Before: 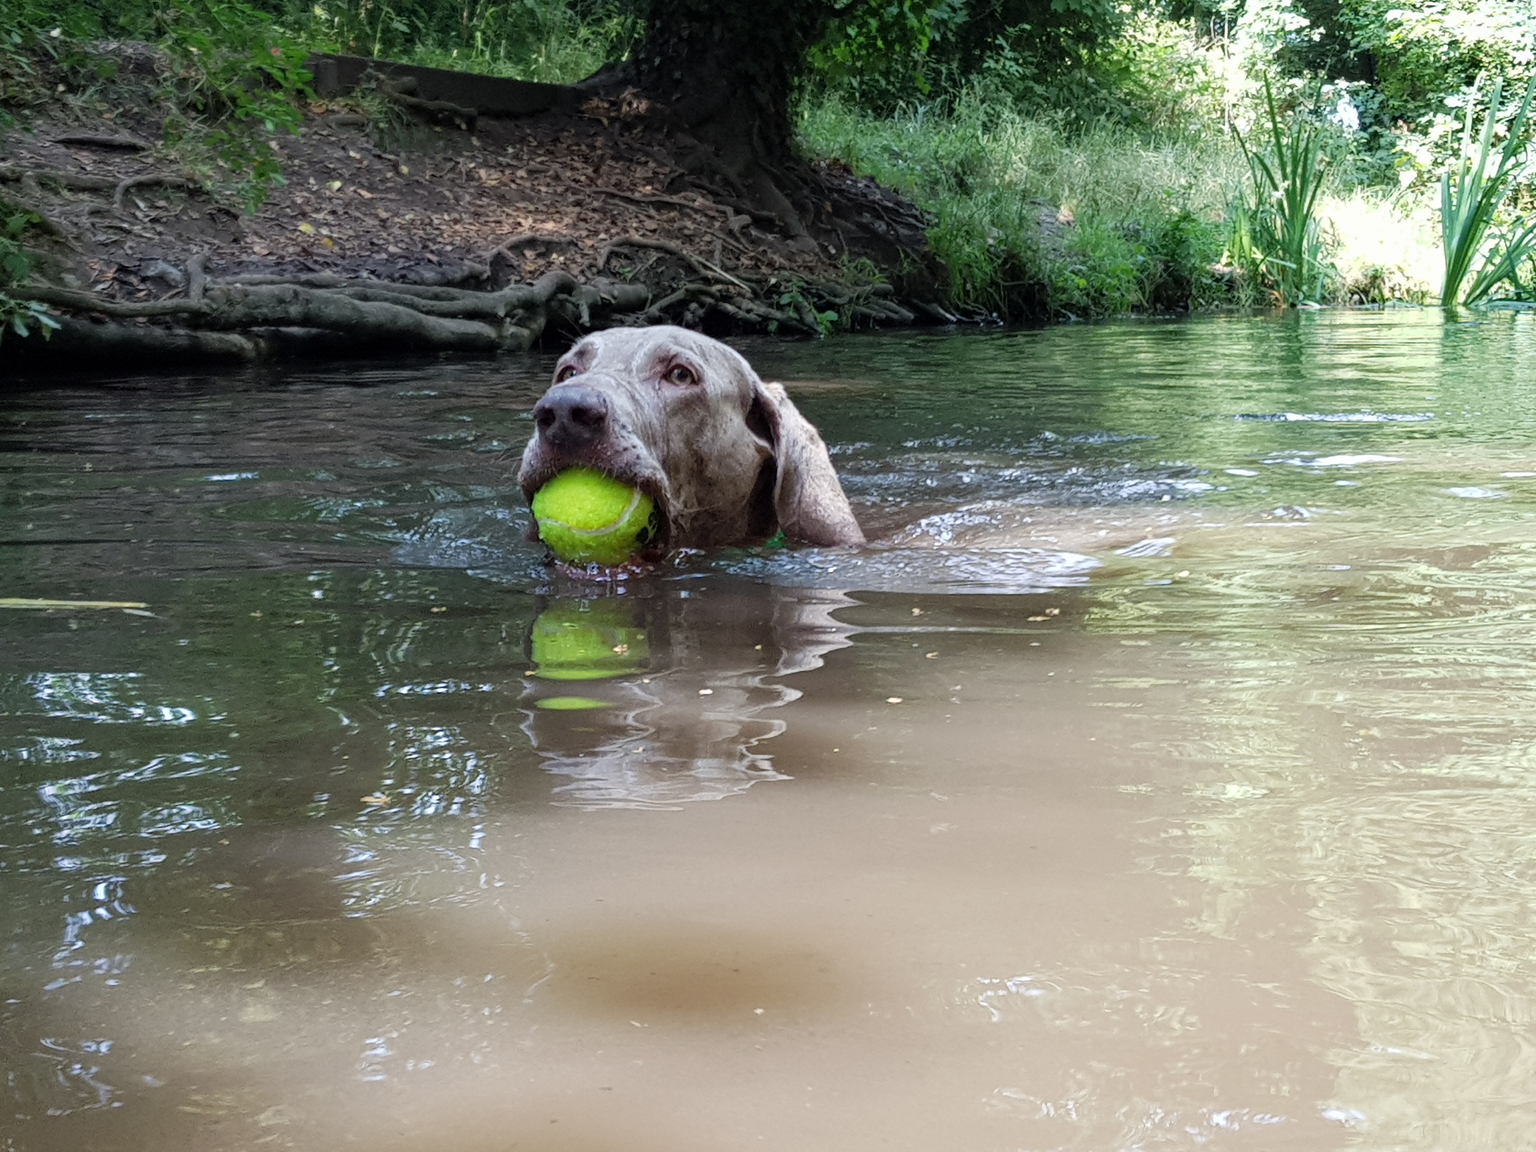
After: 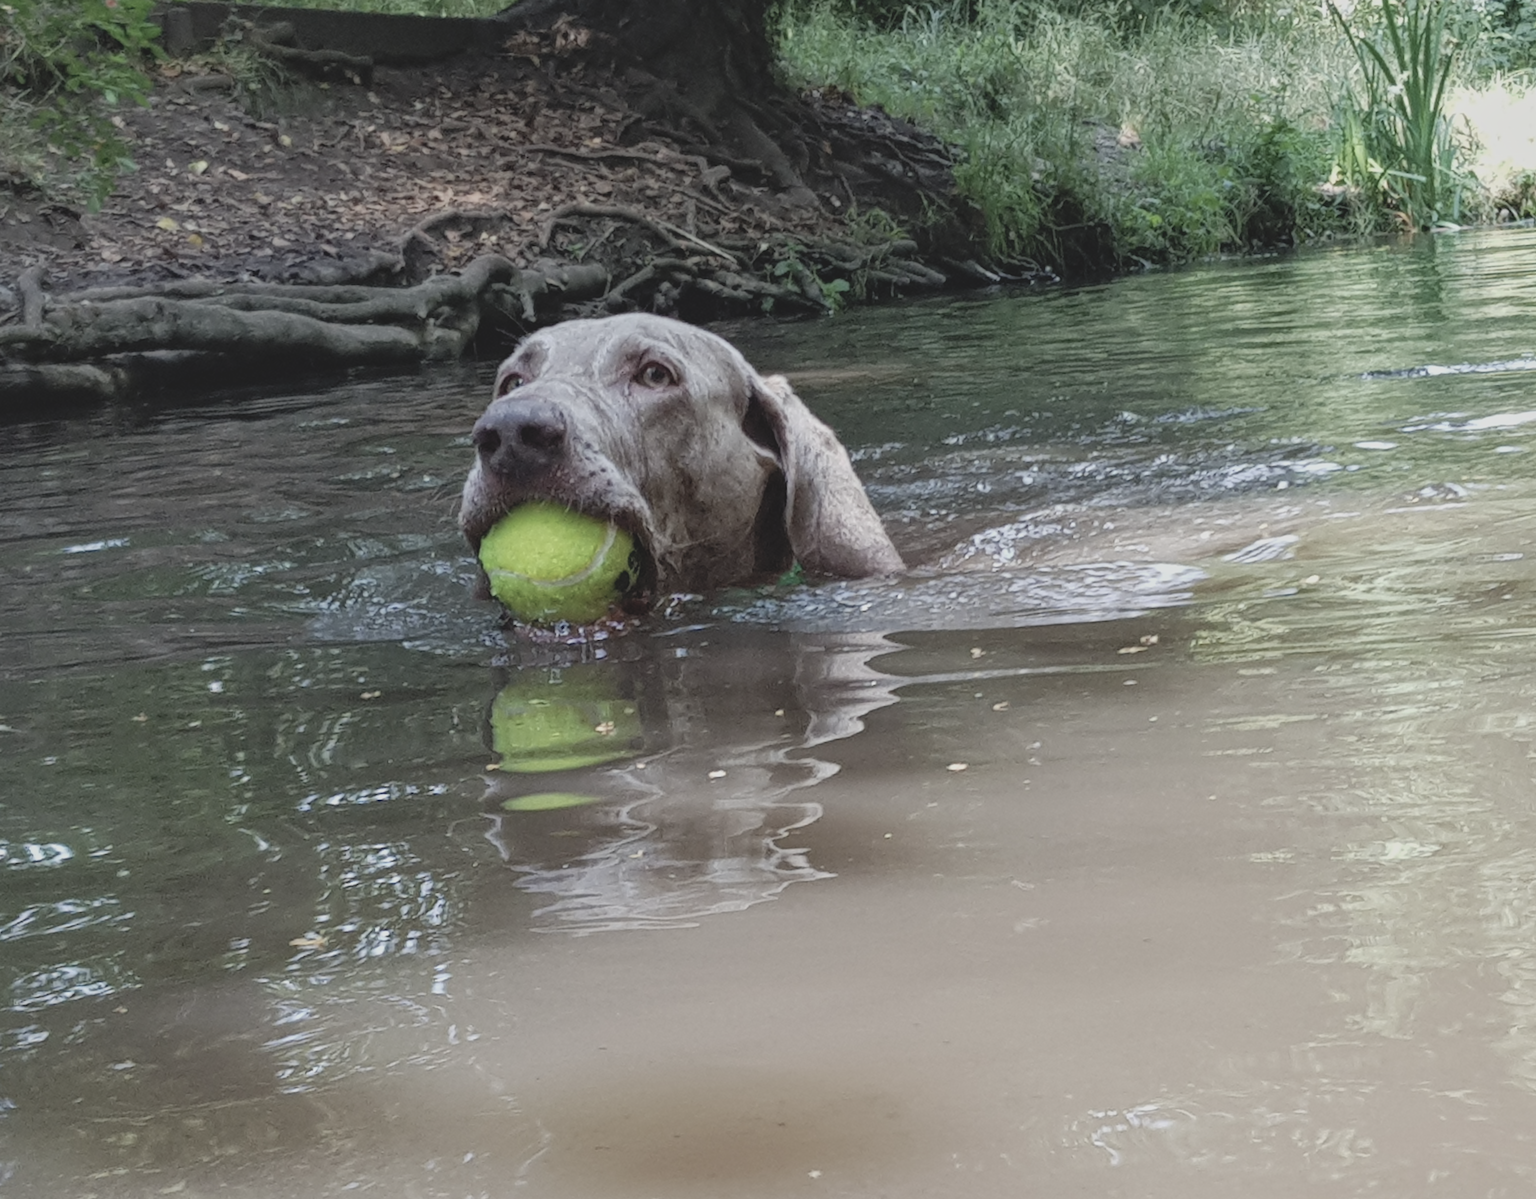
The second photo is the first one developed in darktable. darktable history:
crop and rotate: left 11.831%, top 11.346%, right 13.429%, bottom 13.899%
contrast brightness saturation: contrast -0.26, saturation -0.43
local contrast: mode bilateral grid, contrast 20, coarseness 50, detail 120%, midtone range 0.2
rotate and perspective: rotation -4.25°, automatic cropping off
